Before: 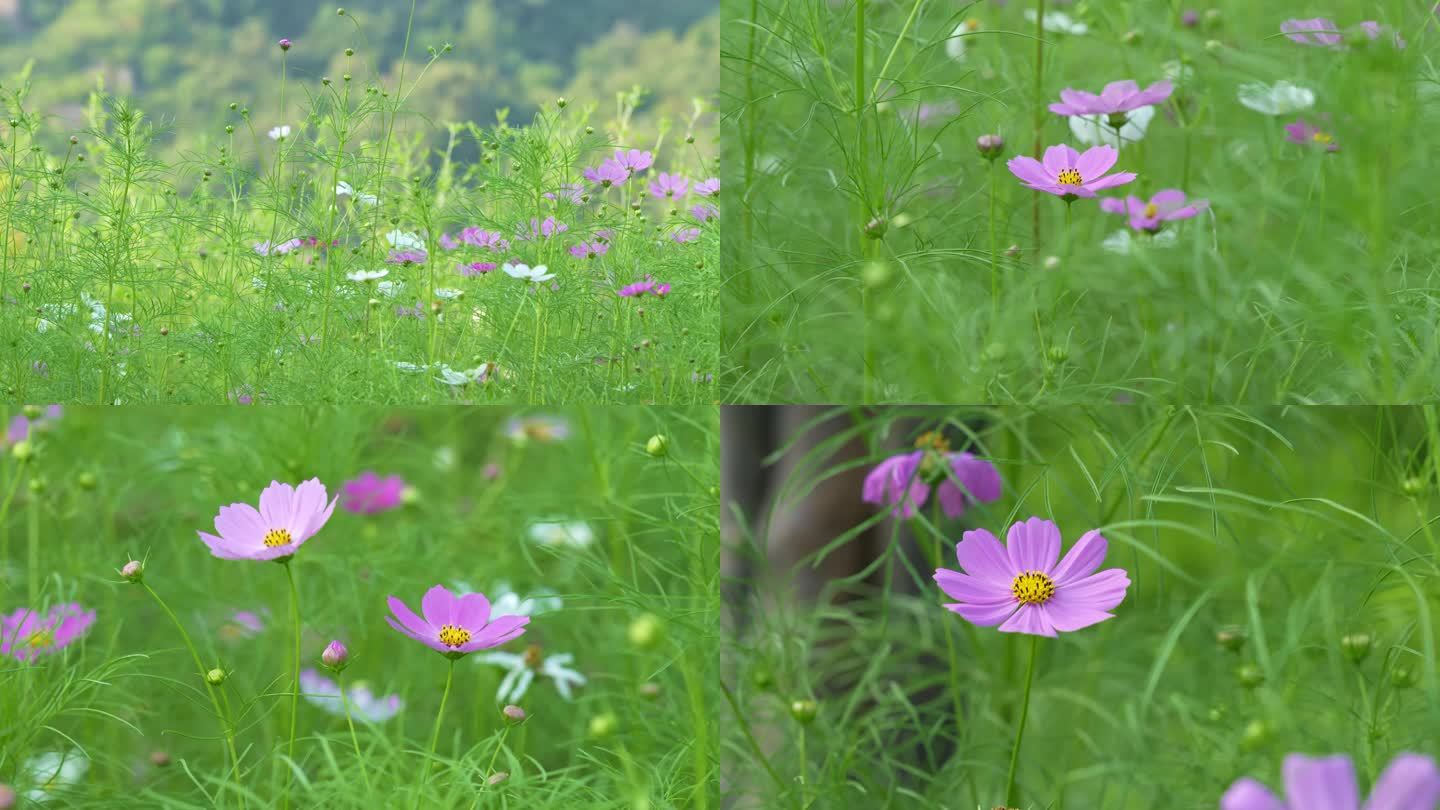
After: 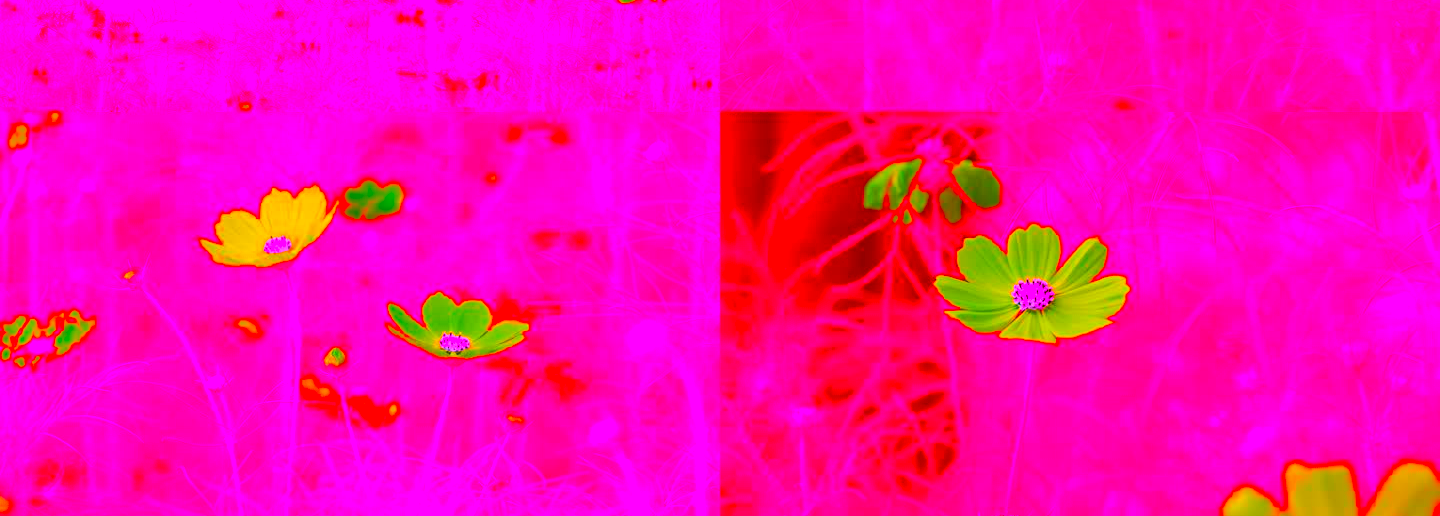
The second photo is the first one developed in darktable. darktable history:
shadows and highlights: shadows 39.74, highlights -59.92
crop and rotate: top 36.22%
color correction: highlights a* -39.09, highlights b* -39.57, shadows a* -39.88, shadows b* -39.43, saturation -2.96
tone curve: curves: ch0 [(0, 0) (0.035, 0.011) (0.133, 0.076) (0.285, 0.265) (0.491, 0.541) (0.617, 0.693) (0.704, 0.77) (0.794, 0.865) (0.895, 0.938) (1, 0.976)]; ch1 [(0, 0) (0.318, 0.278) (0.444, 0.427) (0.502, 0.497) (0.543, 0.547) (0.601, 0.641) (0.746, 0.764) (1, 1)]; ch2 [(0, 0) (0.316, 0.292) (0.381, 0.37) (0.423, 0.448) (0.476, 0.482) (0.502, 0.5) (0.543, 0.547) (0.587, 0.613) (0.642, 0.672) (0.704, 0.727) (0.865, 0.827) (1, 0.951)], color space Lab, independent channels, preserve colors none
